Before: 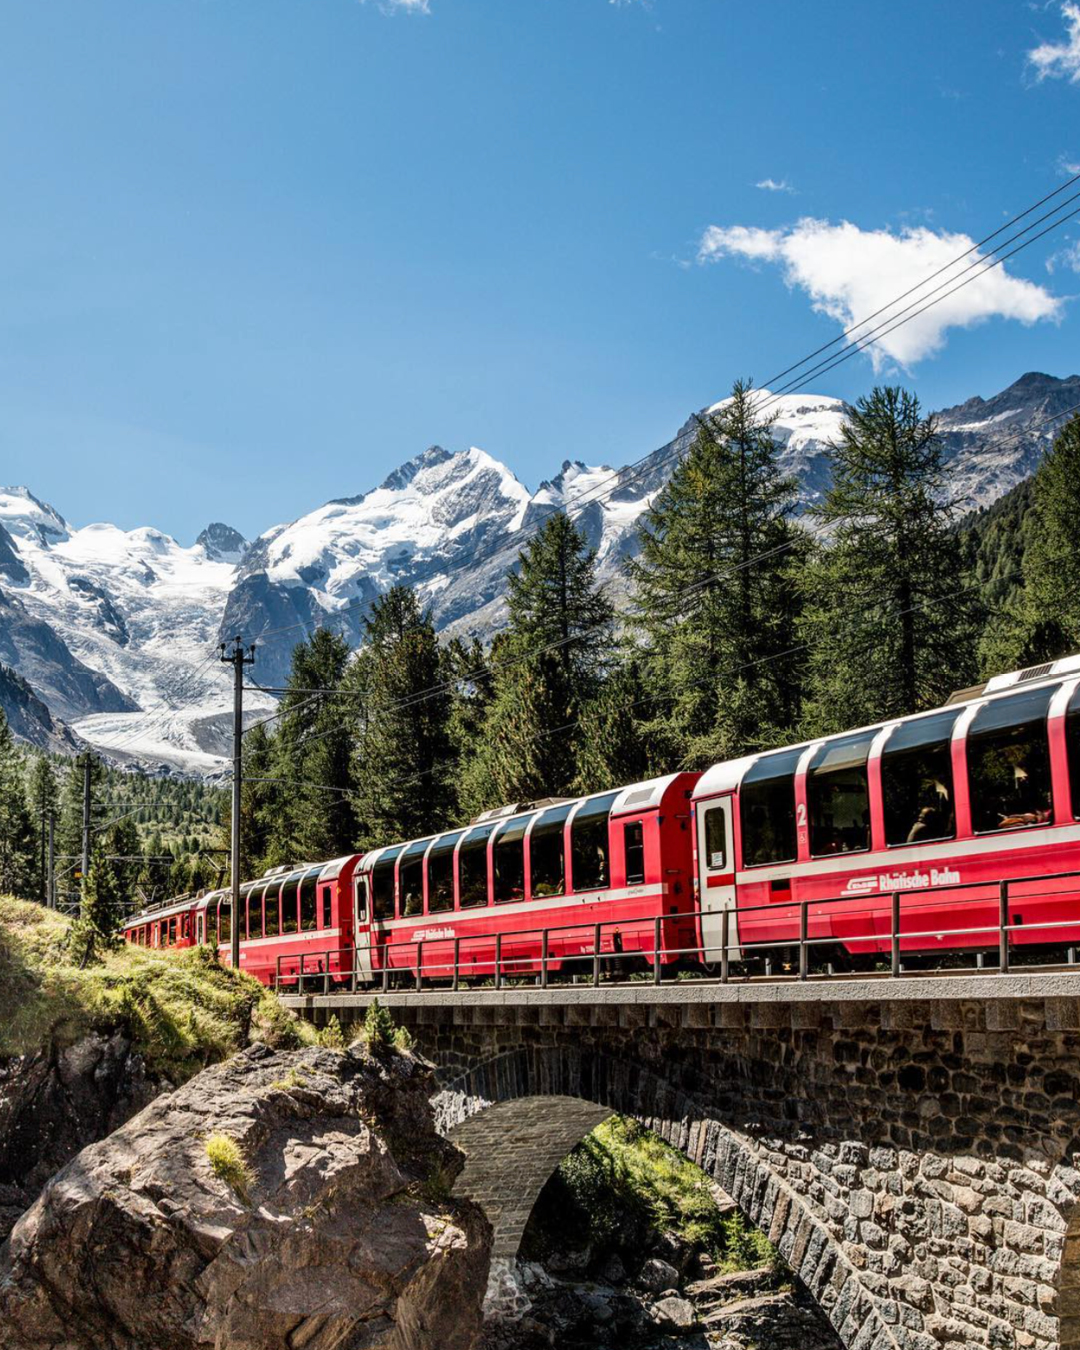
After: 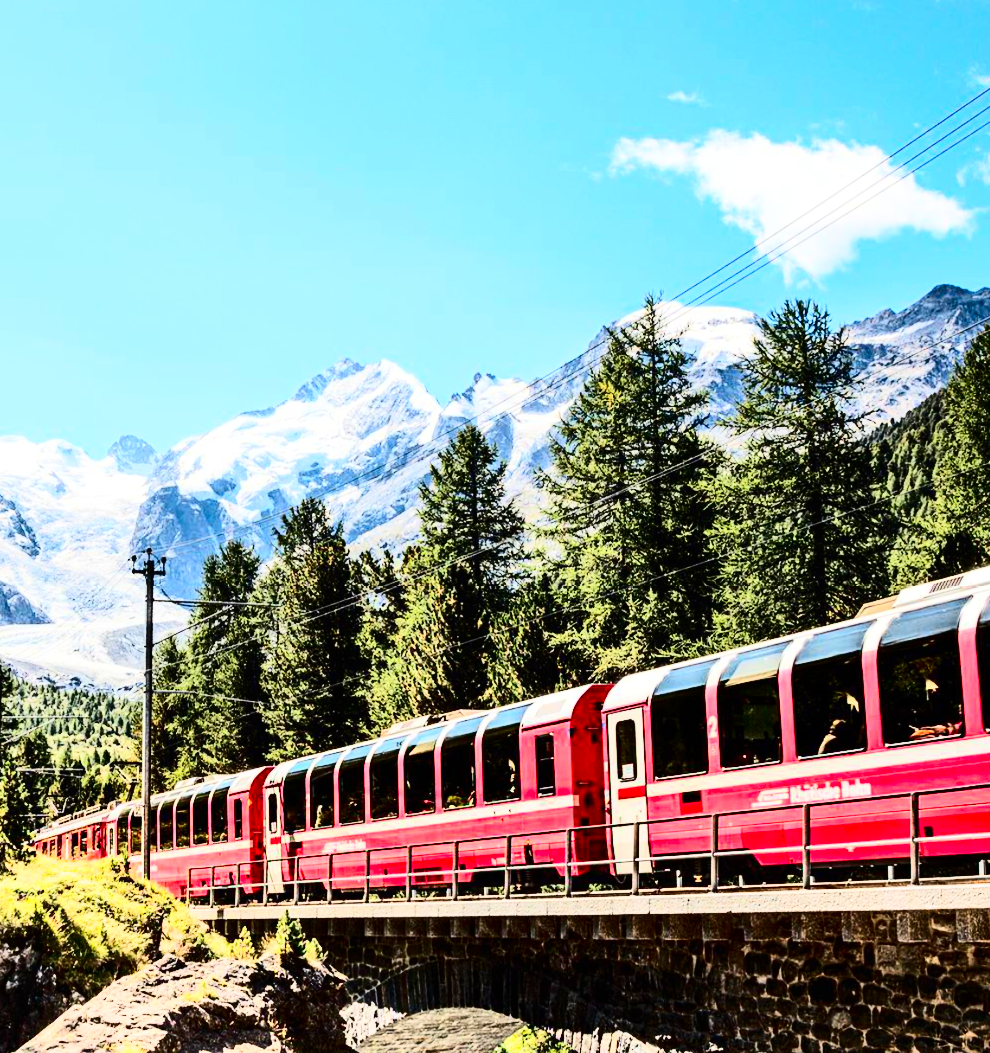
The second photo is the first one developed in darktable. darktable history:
crop: left 8.255%, top 6.576%, bottom 15.383%
contrast equalizer: y [[0.5, 0.5, 0.468, 0.5, 0.5, 0.5], [0.5 ×6], [0.5 ×6], [0 ×6], [0 ×6]]
tone equalizer: -7 EV 0.159 EV, -6 EV 0.625 EV, -5 EV 1.17 EV, -4 EV 1.36 EV, -3 EV 1.13 EV, -2 EV 0.6 EV, -1 EV 0.159 EV, edges refinement/feathering 500, mask exposure compensation -1.57 EV, preserve details no
contrast brightness saturation: contrast 0.408, brightness 0.044, saturation 0.253
